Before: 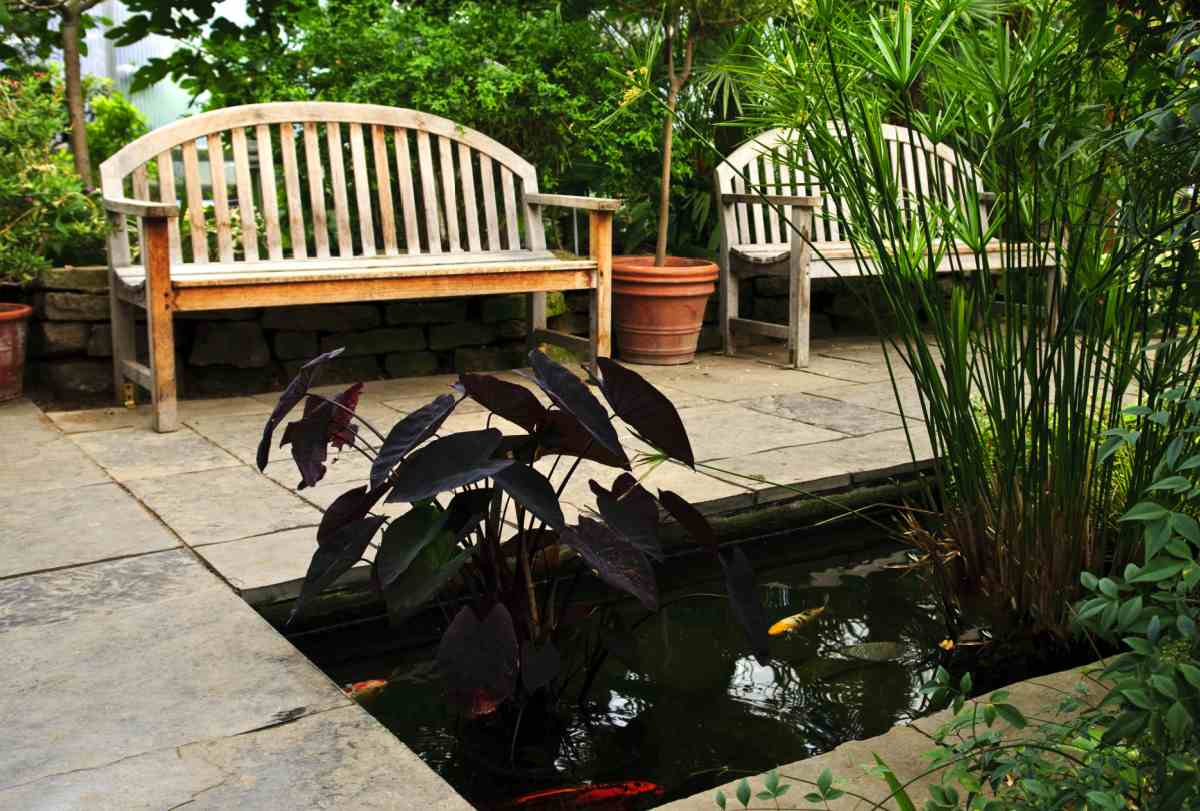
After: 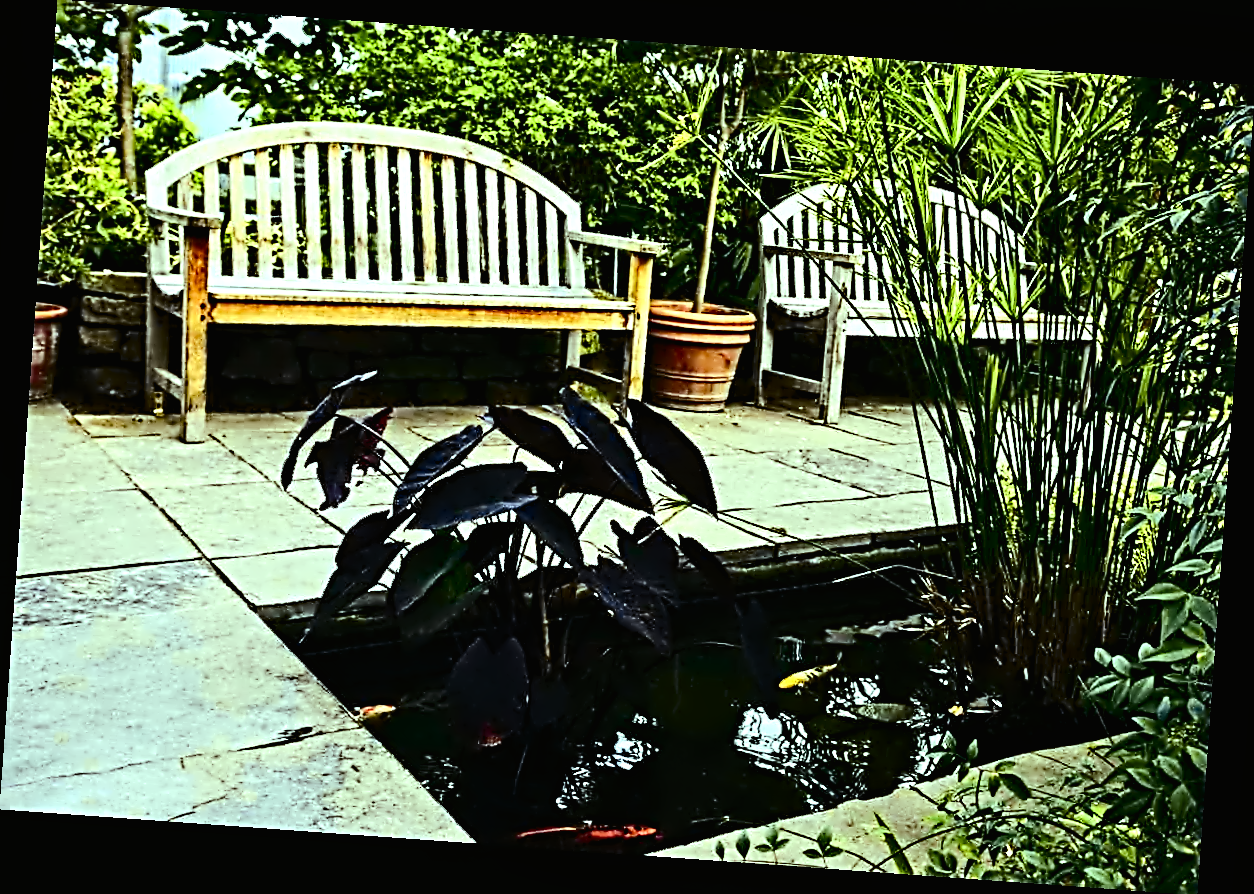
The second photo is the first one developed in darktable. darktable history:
contrast equalizer: octaves 7, y [[0.5, 0.542, 0.583, 0.625, 0.667, 0.708], [0.5 ×6], [0.5 ×6], [0, 0.033, 0.067, 0.1, 0.133, 0.167], [0, 0.05, 0.1, 0.15, 0.2, 0.25]]
color balance: mode lift, gamma, gain (sRGB), lift [0.997, 0.979, 1.021, 1.011], gamma [1, 1.084, 0.916, 0.998], gain [1, 0.87, 1.13, 1.101], contrast 4.55%, contrast fulcrum 38.24%, output saturation 104.09%
tone curve: curves: ch0 [(0, 0.01) (0.097, 0.07) (0.204, 0.173) (0.447, 0.517) (0.539, 0.624) (0.733, 0.791) (0.879, 0.898) (1, 0.98)]; ch1 [(0, 0) (0.393, 0.415) (0.447, 0.448) (0.485, 0.494) (0.523, 0.509) (0.545, 0.544) (0.574, 0.578) (0.648, 0.674) (1, 1)]; ch2 [(0, 0) (0.369, 0.388) (0.449, 0.431) (0.499, 0.5) (0.521, 0.517) (0.53, 0.54) (0.564, 0.569) (0.674, 0.735) (1, 1)], color space Lab, independent channels, preserve colors none
color balance rgb: perceptual saturation grading › global saturation 20%, perceptual saturation grading › highlights -25%, perceptual saturation grading › shadows 25%
contrast brightness saturation: contrast 0.14
rotate and perspective: rotation 4.1°, automatic cropping off
tone equalizer: -8 EV -0.417 EV, -7 EV -0.389 EV, -6 EV -0.333 EV, -5 EV -0.222 EV, -3 EV 0.222 EV, -2 EV 0.333 EV, -1 EV 0.389 EV, +0 EV 0.417 EV, edges refinement/feathering 500, mask exposure compensation -1.57 EV, preserve details no
sharpen: radius 3.69, amount 0.928
